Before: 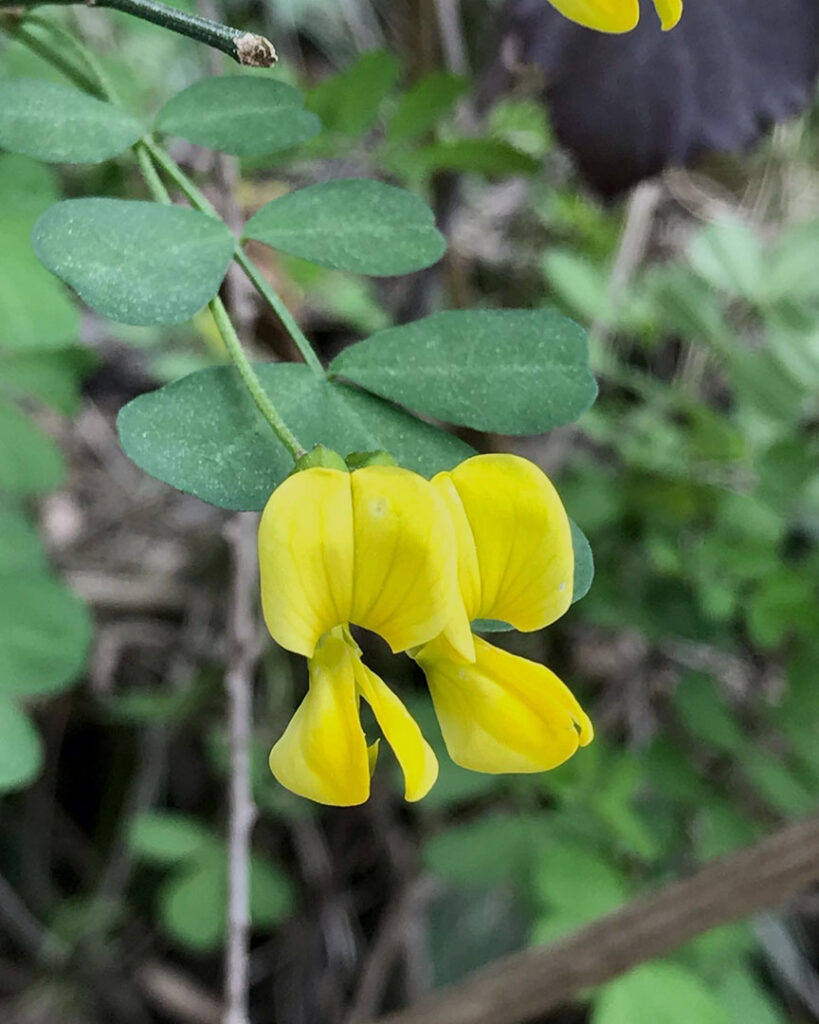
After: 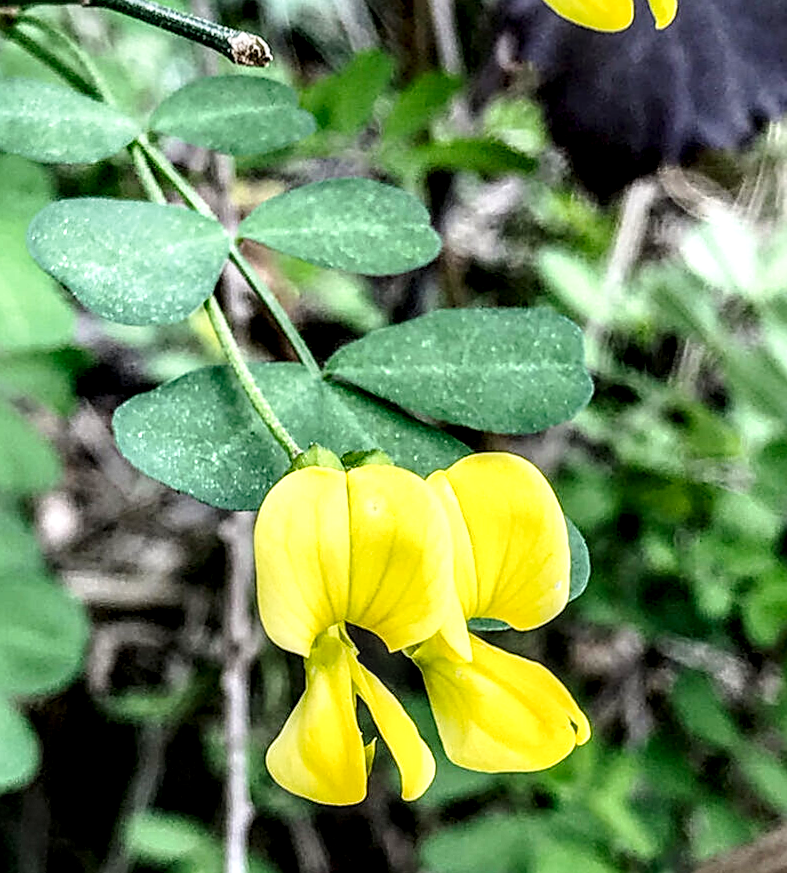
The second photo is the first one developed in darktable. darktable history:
crop and rotate: angle 0.18°, left 0.373%, right 3.042%, bottom 14.367%
sharpen: on, module defaults
local contrast: highlights 21%, detail 195%
tone curve: curves: ch0 [(0, 0.023) (0.087, 0.065) (0.184, 0.168) (0.45, 0.54) (0.57, 0.683) (0.706, 0.841) (0.877, 0.948) (1, 0.984)]; ch1 [(0, 0) (0.388, 0.369) (0.447, 0.447) (0.505, 0.5) (0.534, 0.535) (0.563, 0.563) (0.579, 0.59) (0.644, 0.663) (1, 1)]; ch2 [(0, 0) (0.301, 0.259) (0.385, 0.395) (0.492, 0.496) (0.518, 0.537) (0.583, 0.605) (0.673, 0.667) (1, 1)], preserve colors none
